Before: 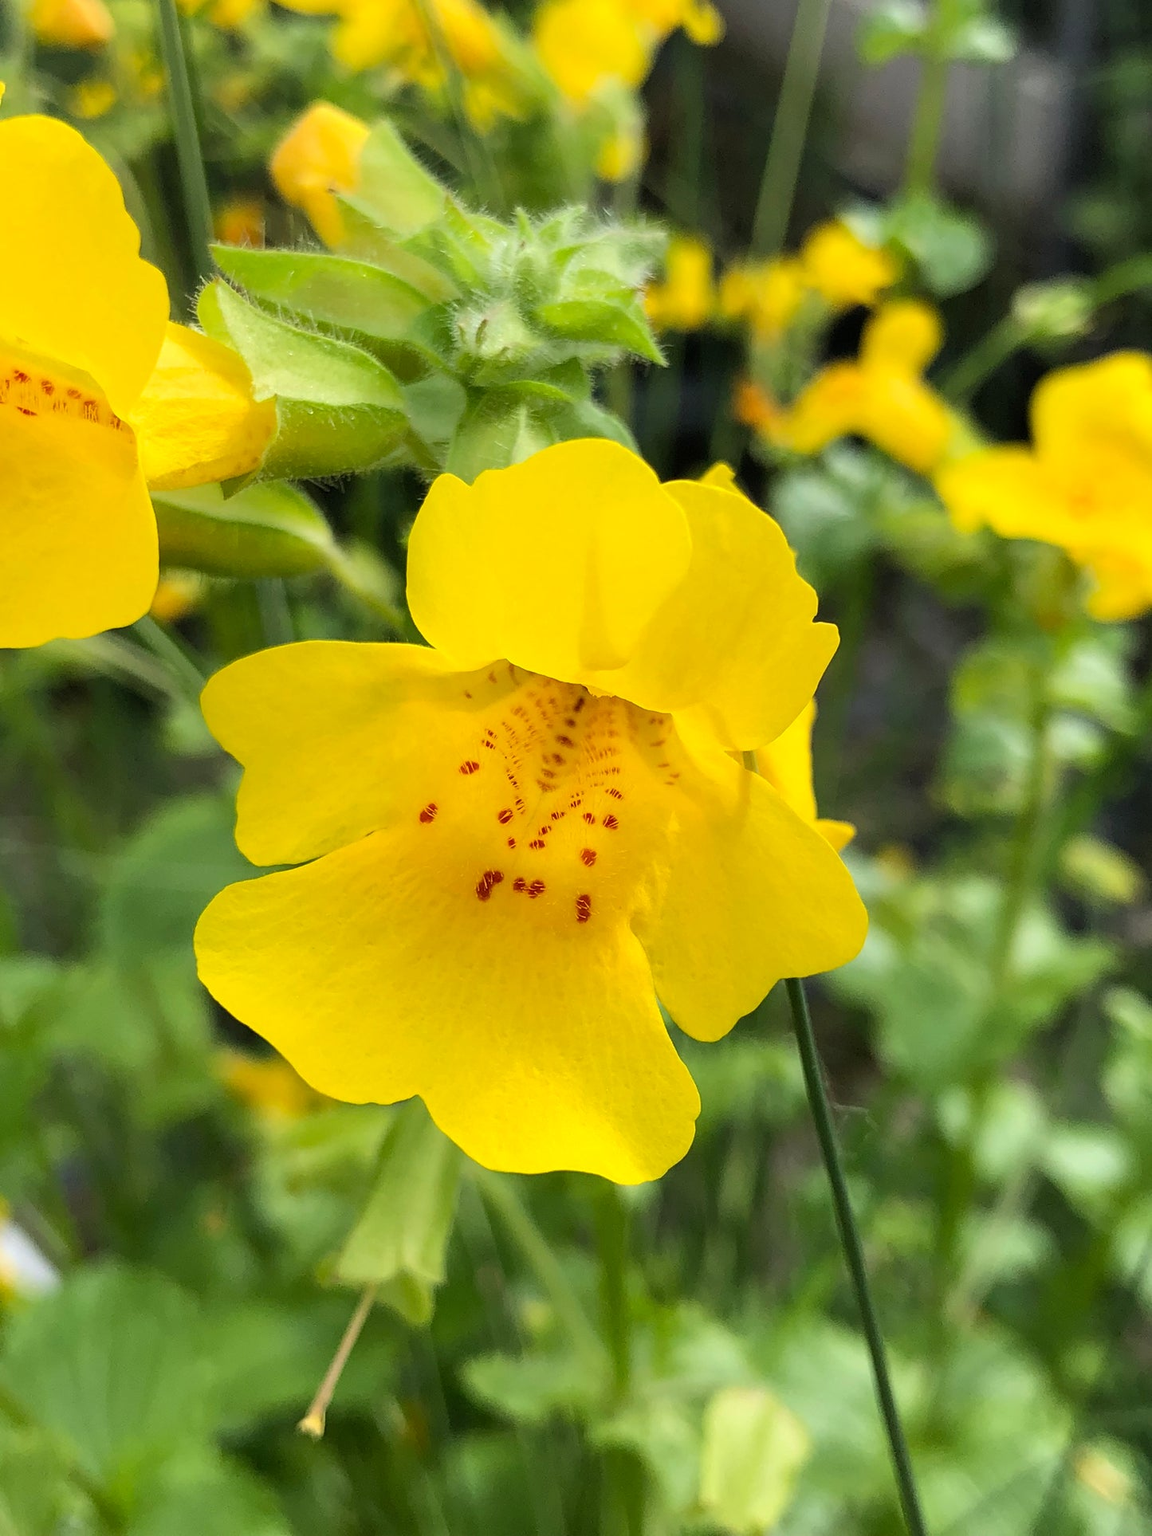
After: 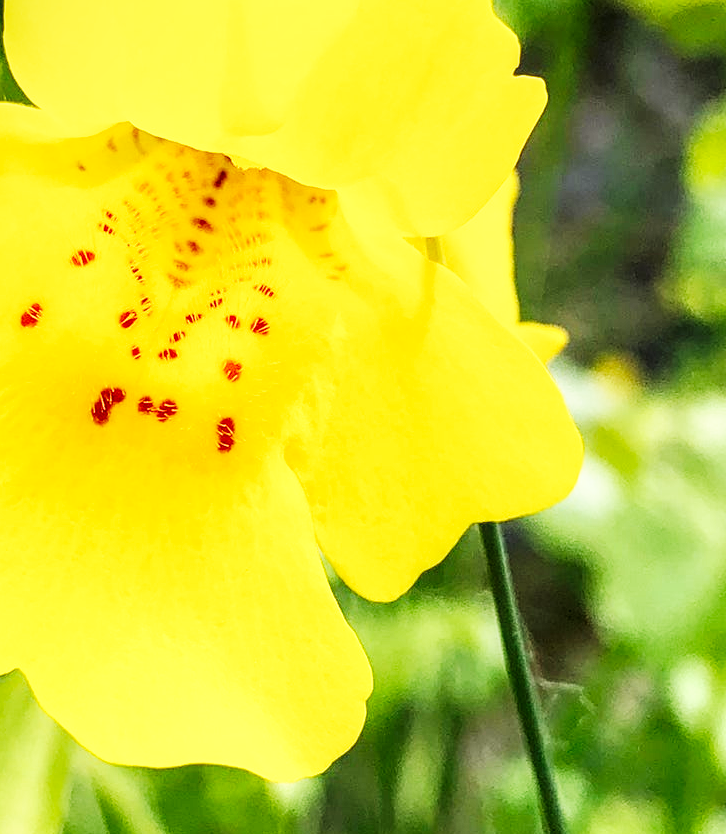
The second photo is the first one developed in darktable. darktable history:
base curve: curves: ch0 [(0, 0) (0.007, 0.004) (0.027, 0.03) (0.046, 0.07) (0.207, 0.54) (0.442, 0.872) (0.673, 0.972) (1, 1)], preserve colors none
contrast brightness saturation: saturation -0.04
crop: left 35.03%, top 36.625%, right 14.663%, bottom 20.057%
local contrast: on, module defaults
